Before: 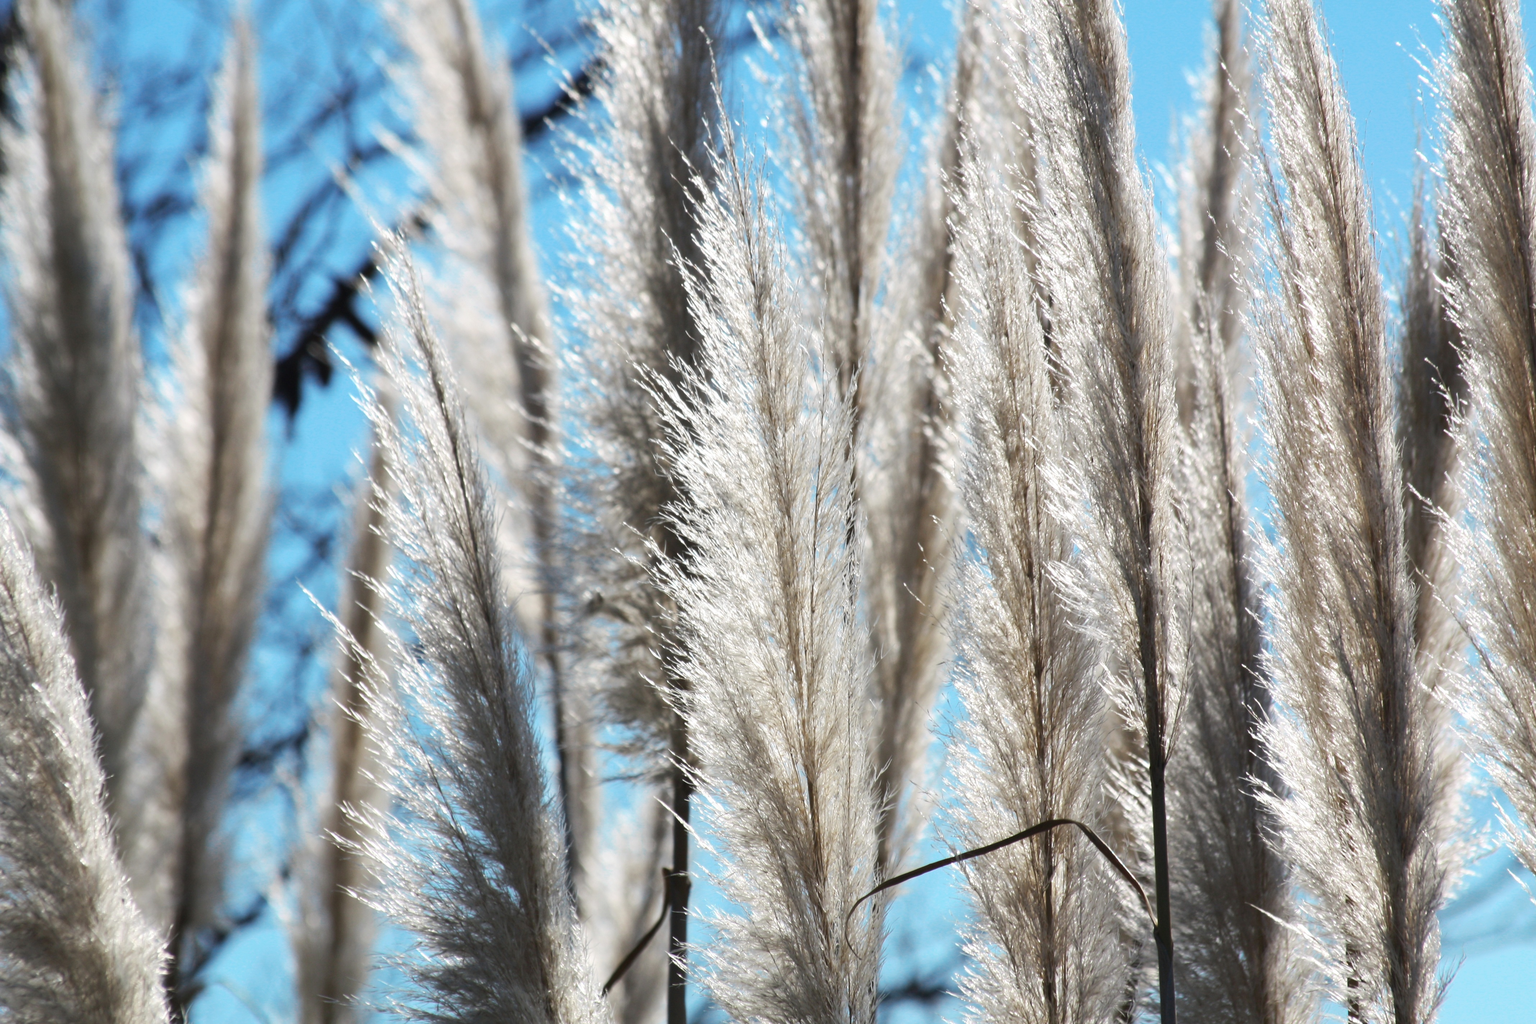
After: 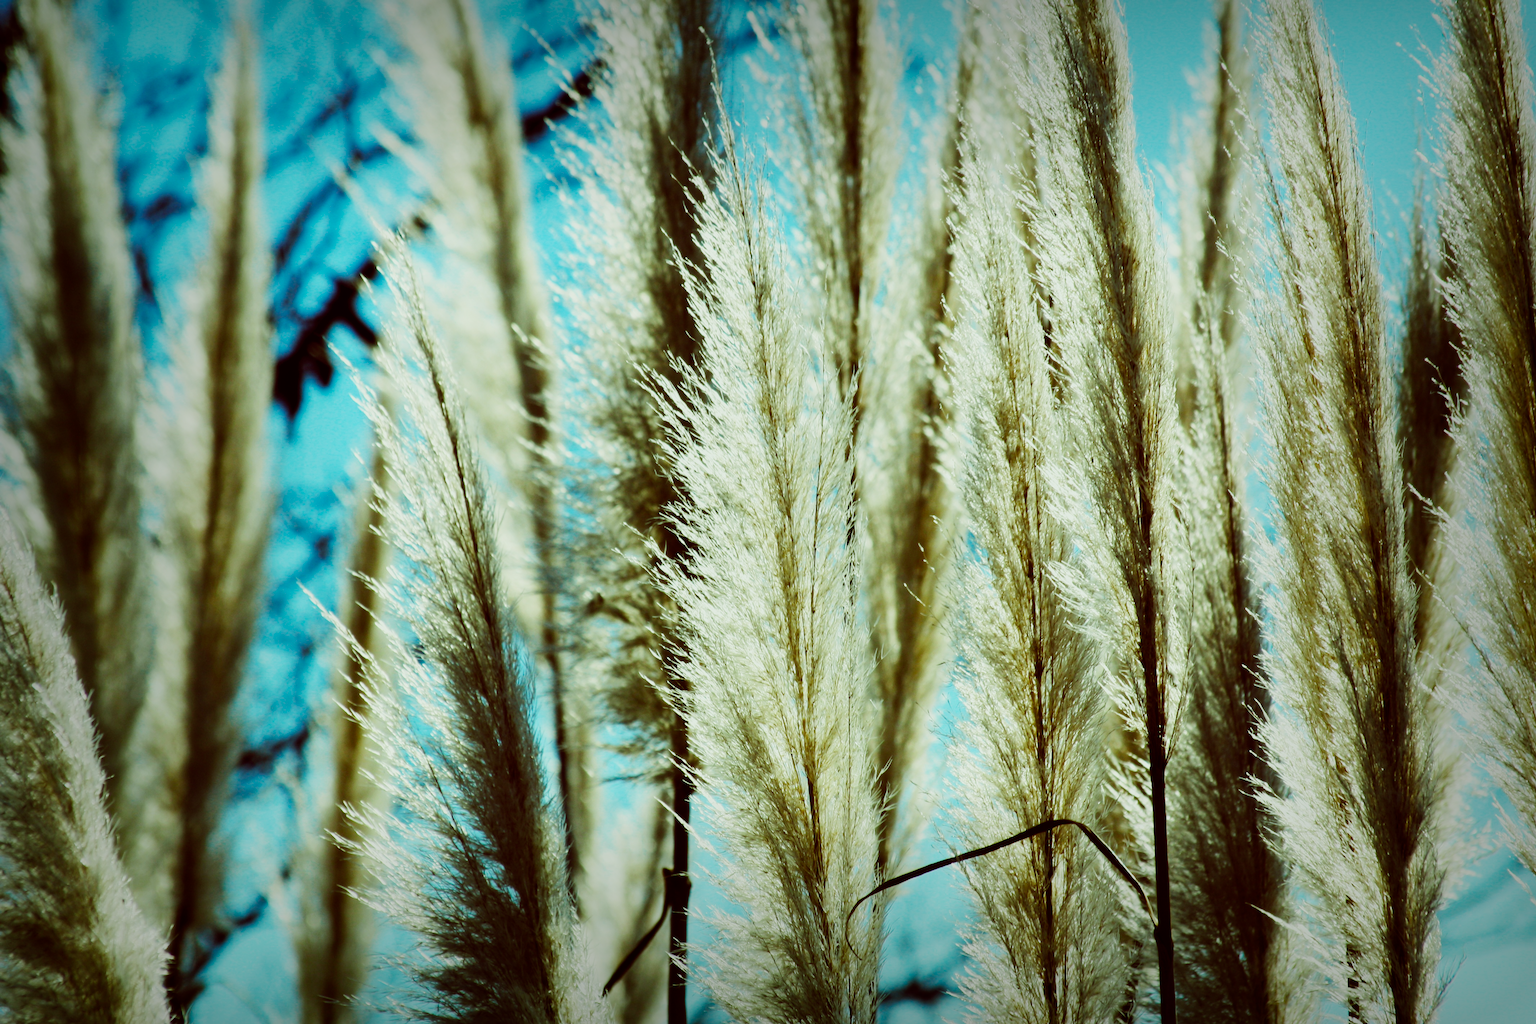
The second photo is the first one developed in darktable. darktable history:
color balance rgb: perceptual saturation grading › global saturation 20%, global vibrance 20%
sigmoid: contrast 2, skew -0.2, preserve hue 0%, red attenuation 0.1, red rotation 0.035, green attenuation 0.1, green rotation -0.017, blue attenuation 0.15, blue rotation -0.052, base primaries Rec2020
vignetting: fall-off start 53.2%, brightness -0.594, saturation 0, automatic ratio true, width/height ratio 1.313, shape 0.22, unbound false
color balance: lift [1, 1.015, 0.987, 0.985], gamma [1, 0.959, 1.042, 0.958], gain [0.927, 0.938, 1.072, 0.928], contrast 1.5%
